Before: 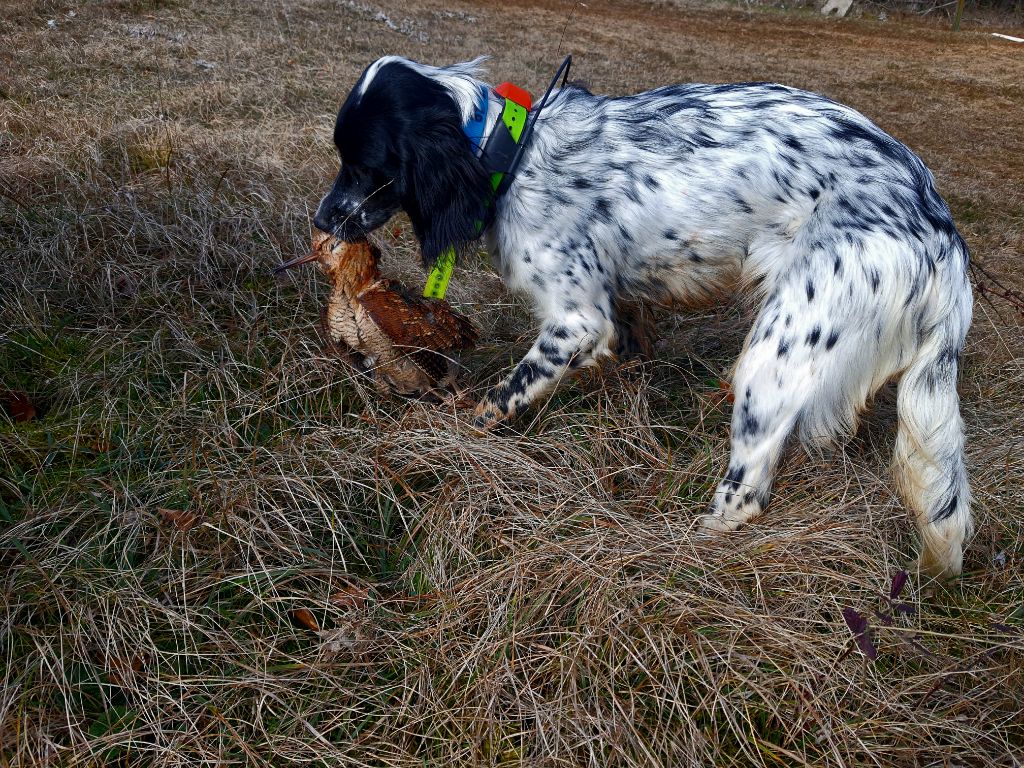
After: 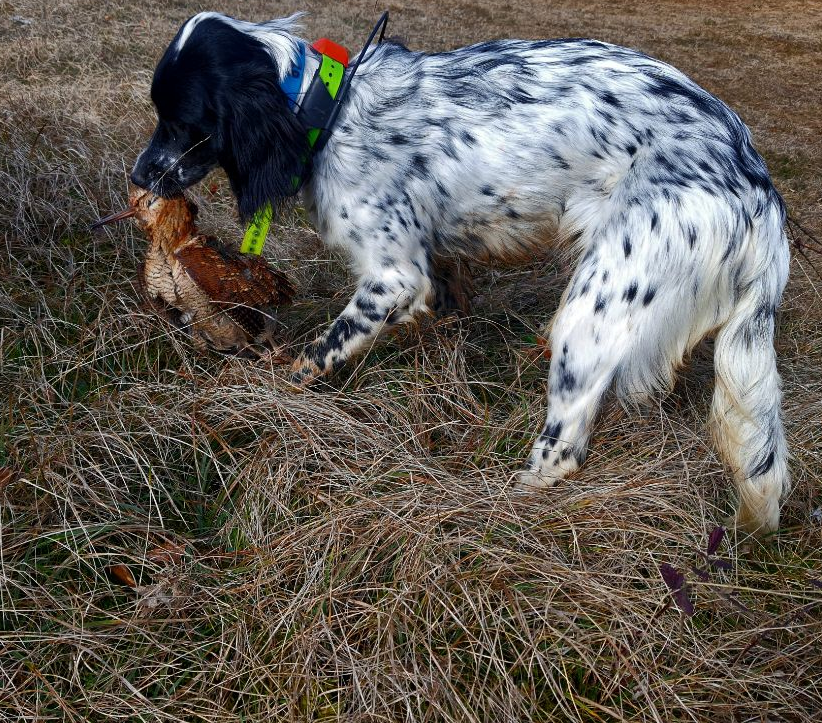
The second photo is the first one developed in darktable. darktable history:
levels: mode automatic, black 0.023%, white 99.97%, levels [0.062, 0.494, 0.925]
crop and rotate: left 17.959%, top 5.771%, right 1.742%
